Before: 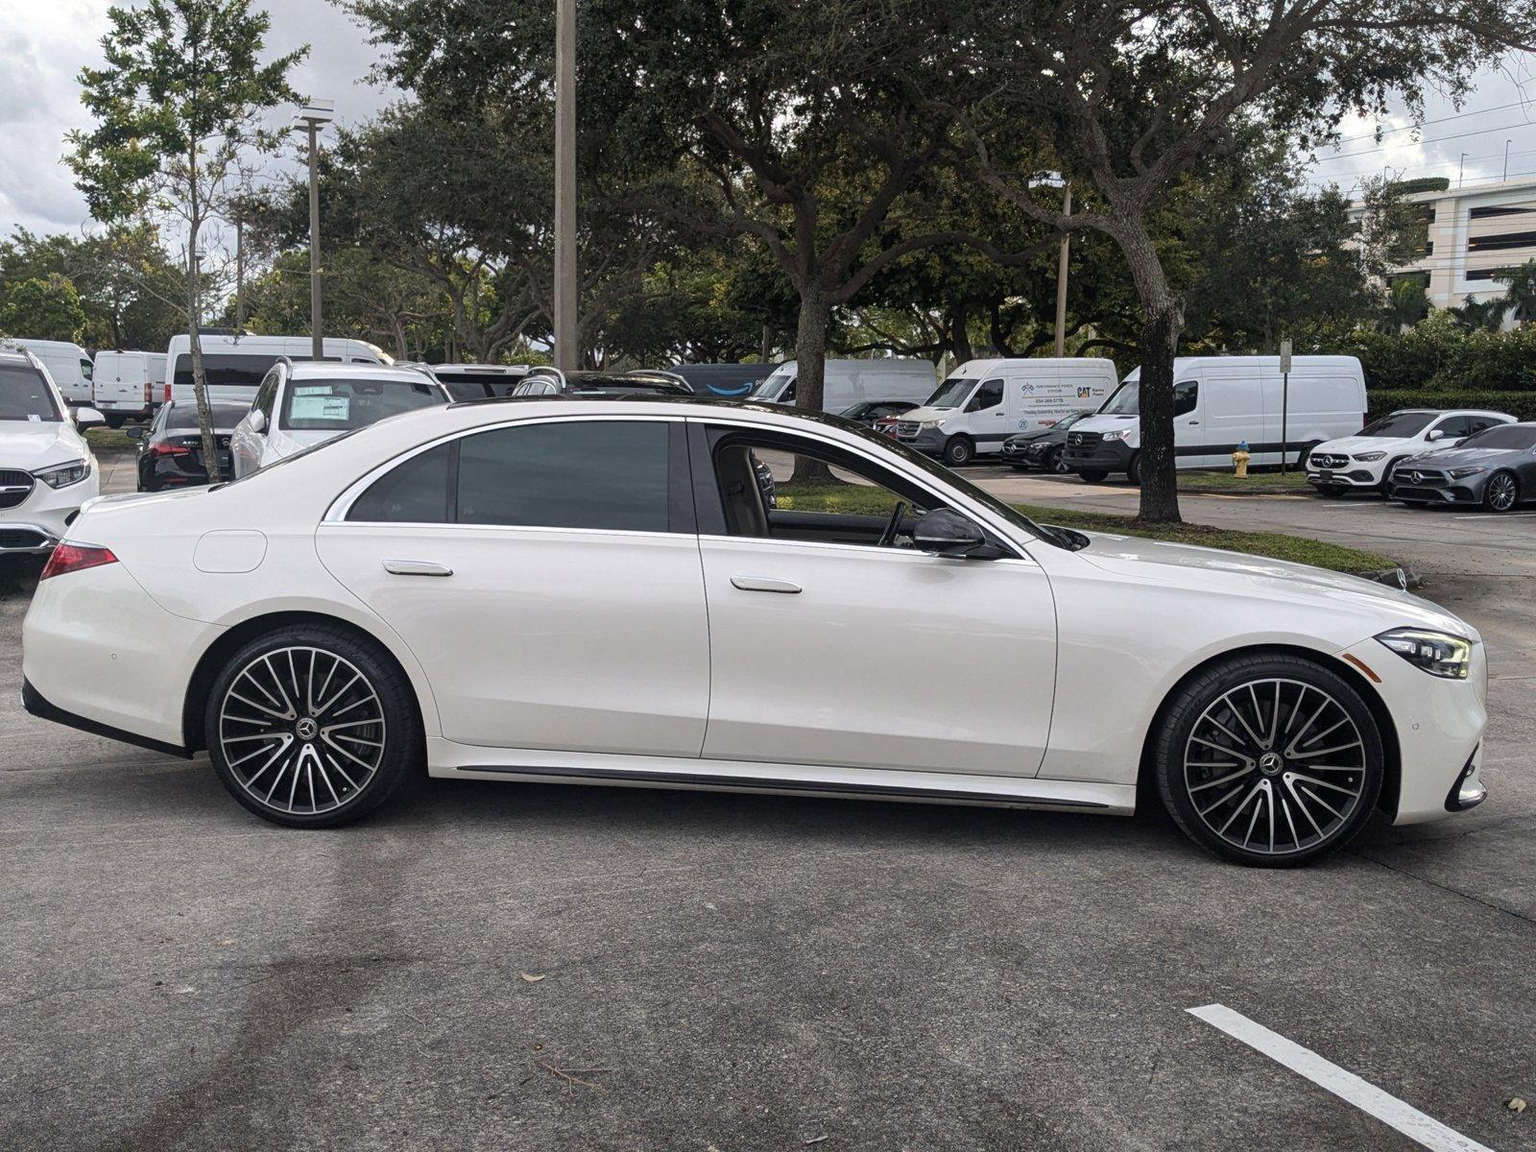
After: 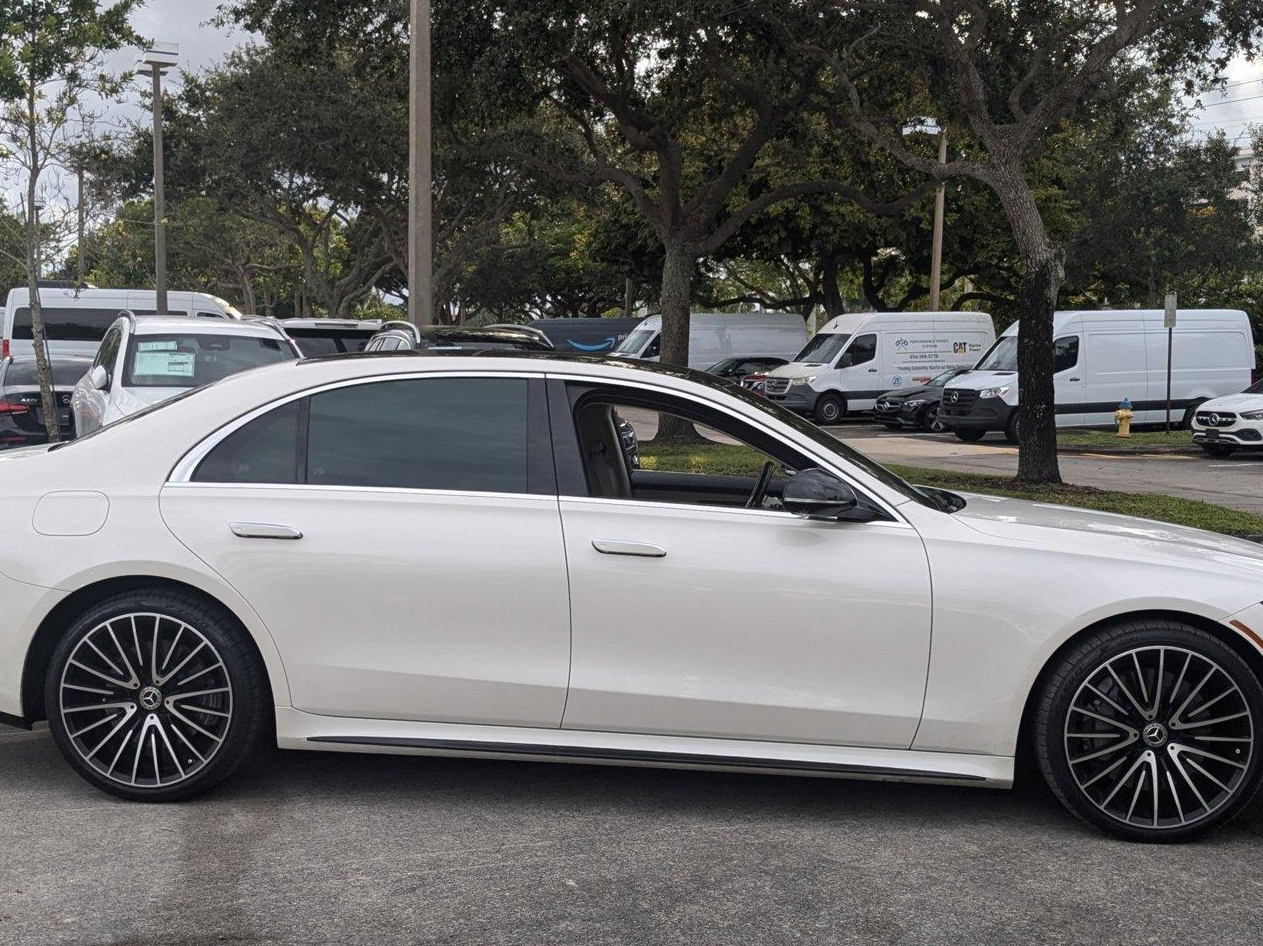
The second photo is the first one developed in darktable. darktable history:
crop and rotate: left 10.603%, top 5.13%, right 10.401%, bottom 15.998%
tone equalizer: edges refinement/feathering 500, mask exposure compensation -1.57 EV, preserve details no
